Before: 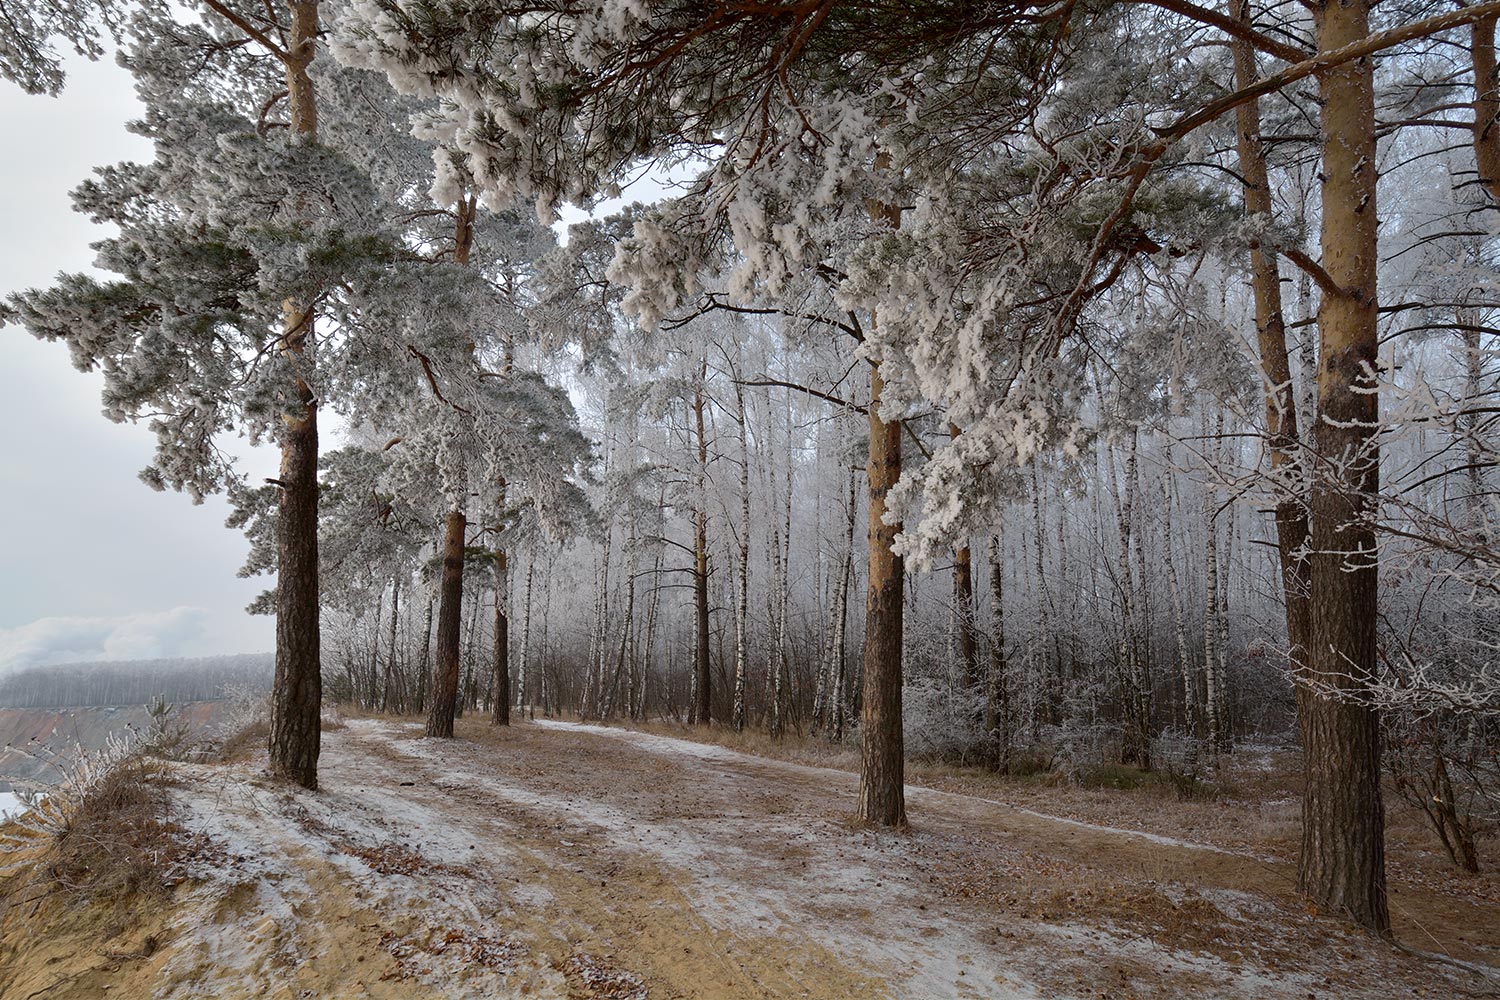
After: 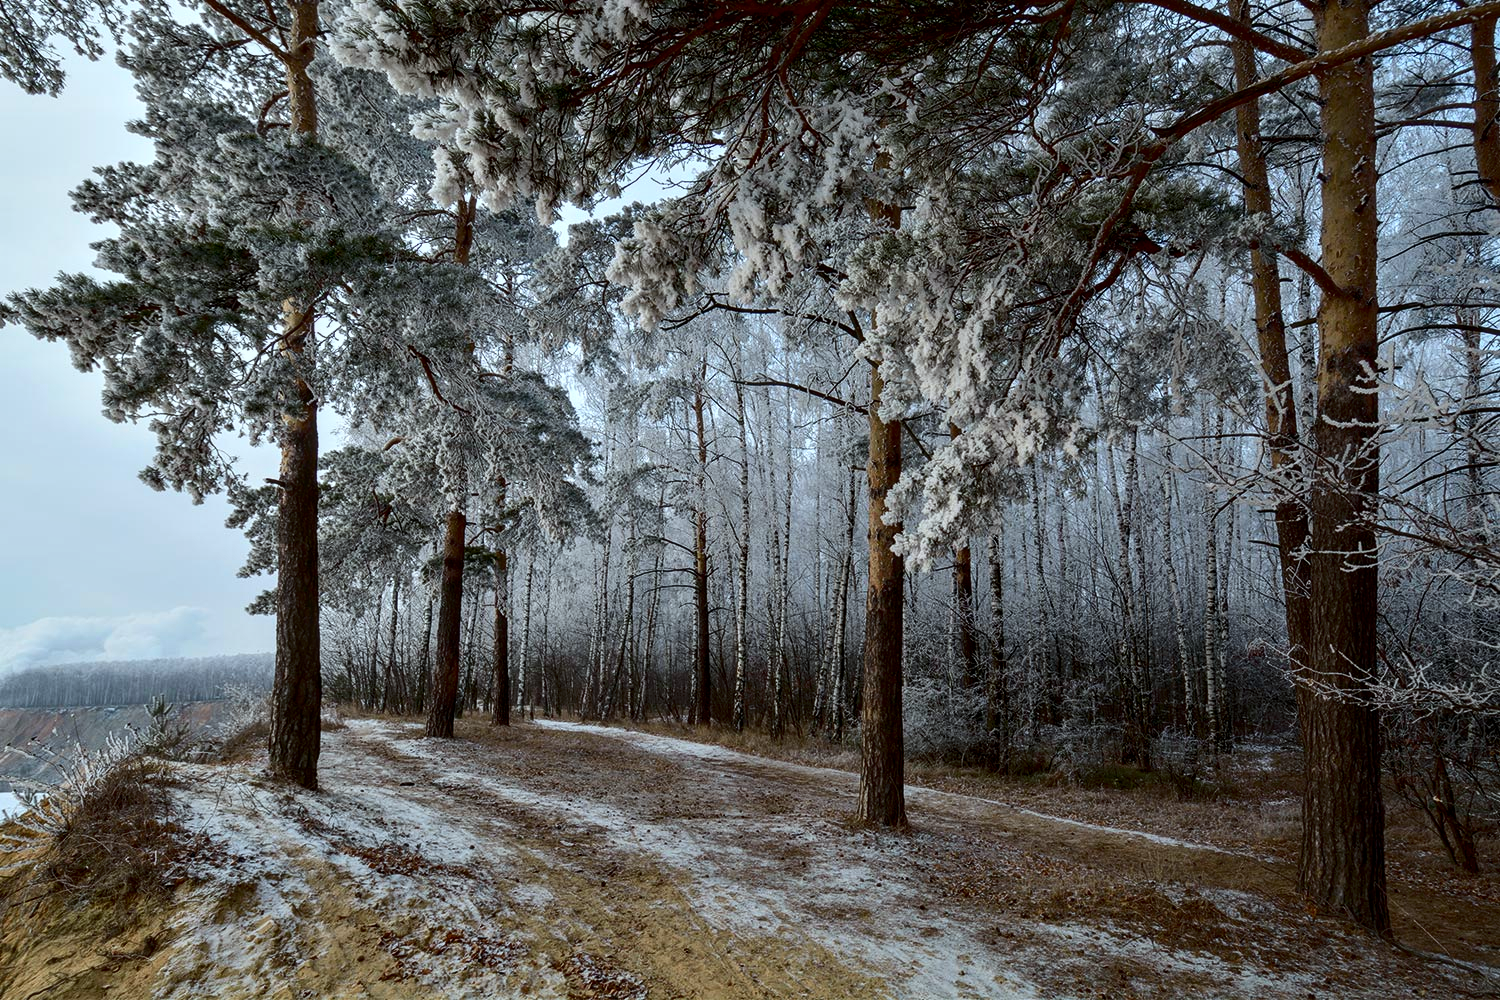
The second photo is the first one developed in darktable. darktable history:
contrast brightness saturation: contrast 0.192, brightness -0.113, saturation 0.211
color calibration: illuminant Planckian (black body), adaptation linear Bradford (ICC v4), x 0.361, y 0.366, temperature 4500.18 K
local contrast: on, module defaults
